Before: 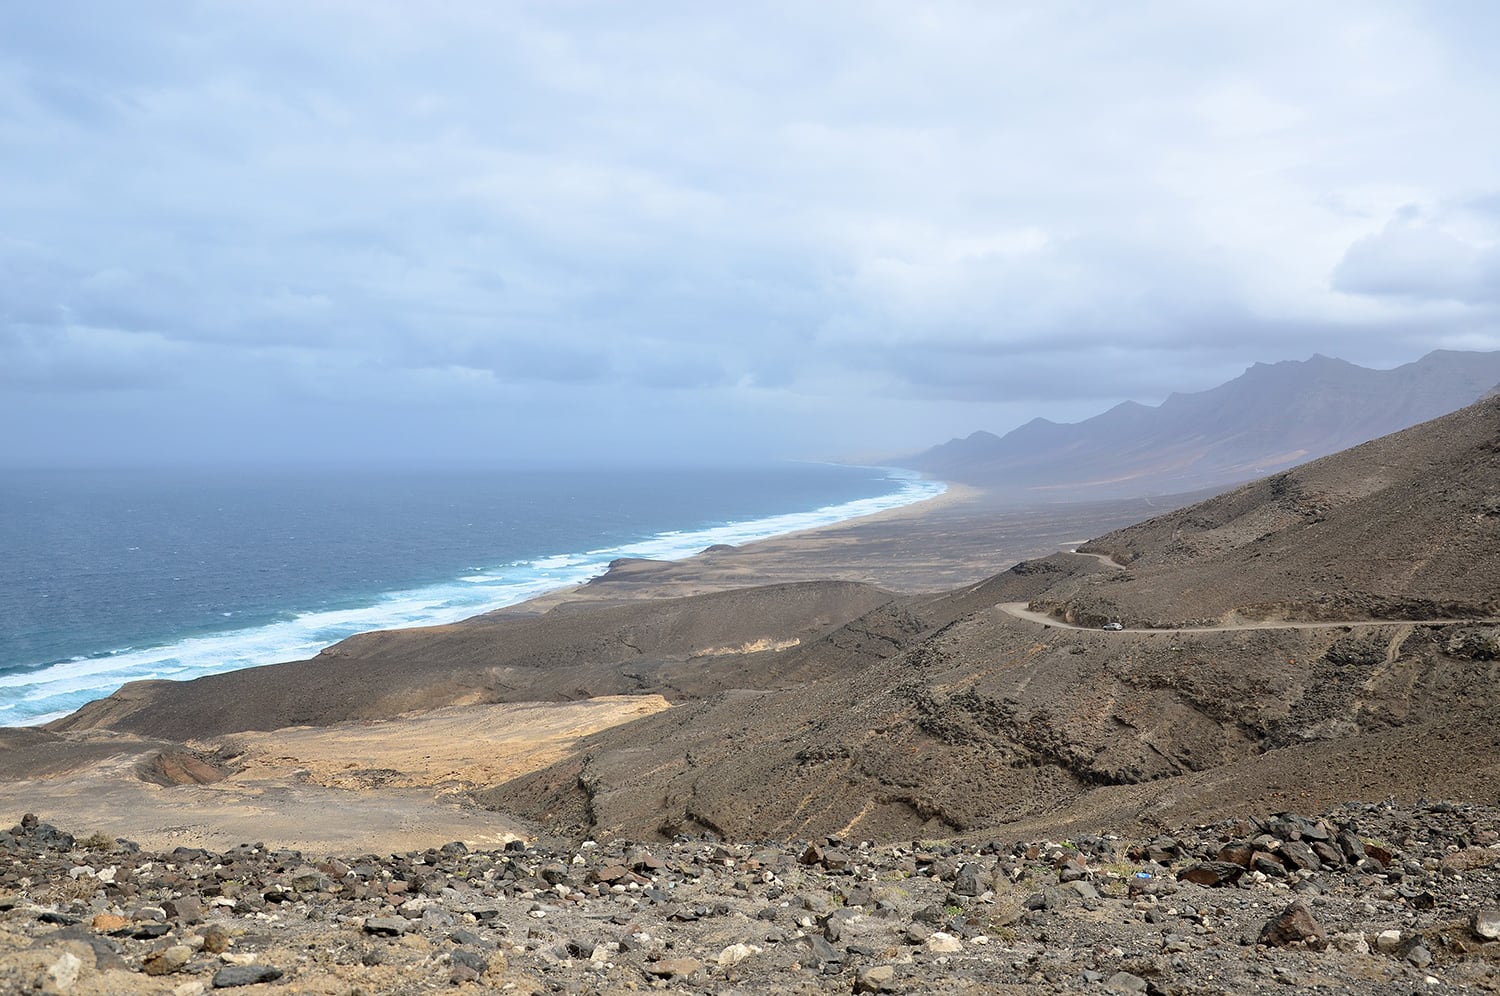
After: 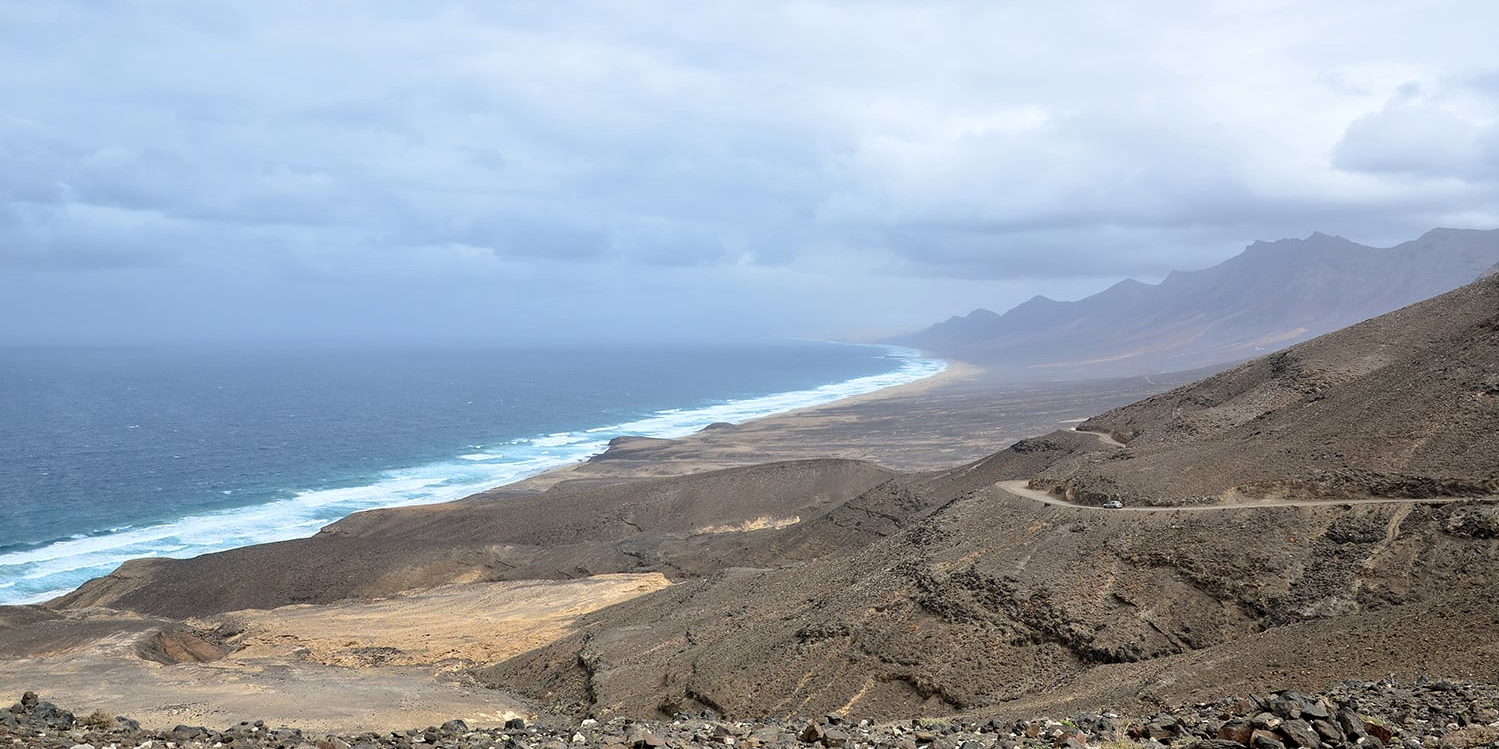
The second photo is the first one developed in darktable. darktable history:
crop and rotate: top 12.409%, bottom 12.329%
local contrast: highlights 102%, shadows 100%, detail 119%, midtone range 0.2
